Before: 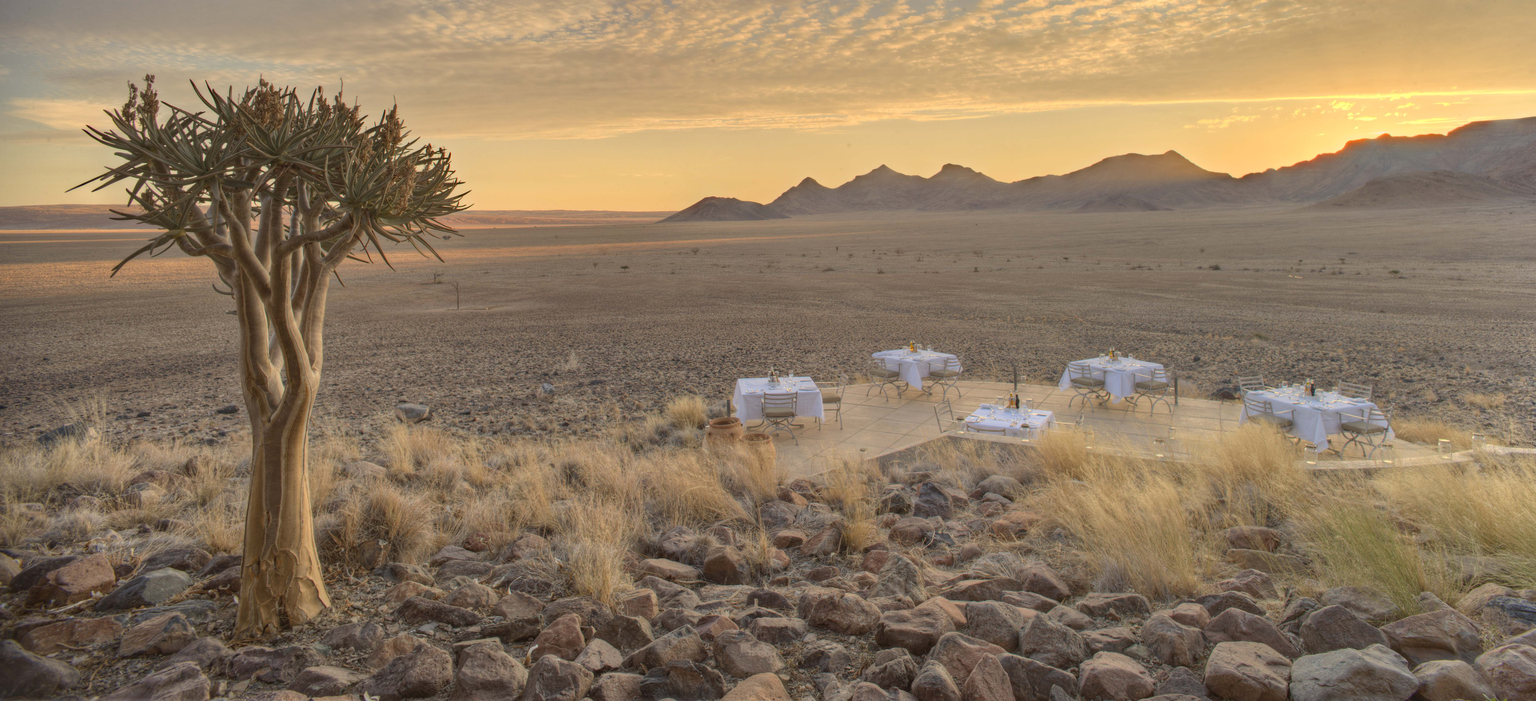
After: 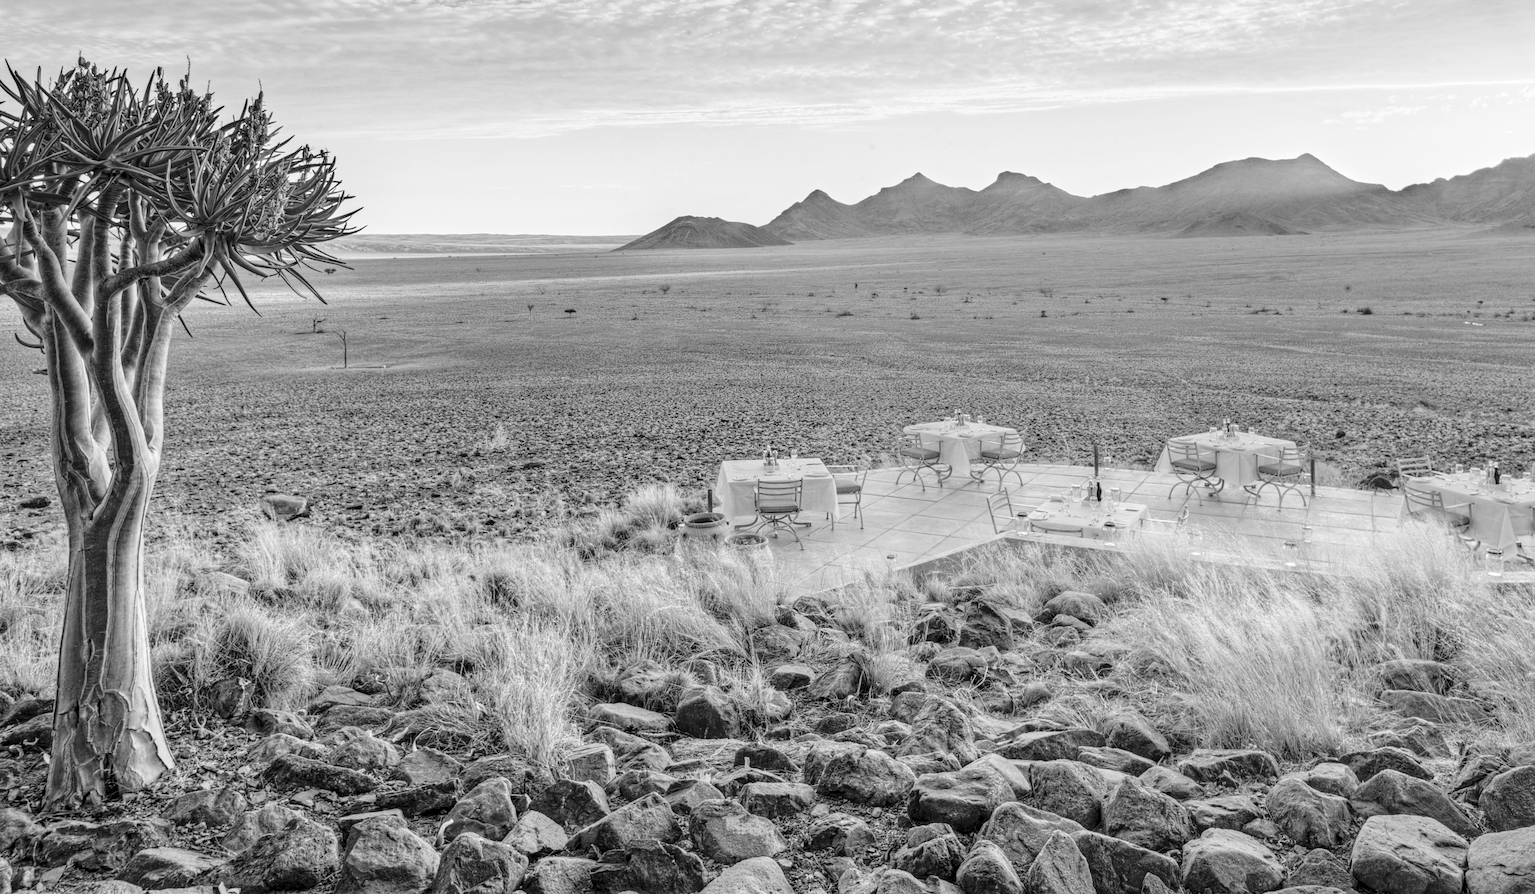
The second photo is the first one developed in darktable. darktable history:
crop and rotate: left 13.15%, top 5.251%, right 12.609%
contrast equalizer: octaves 7, y [[0.502, 0.517, 0.543, 0.576, 0.611, 0.631], [0.5 ×6], [0.5 ×6], [0 ×6], [0 ×6]]
base curve: curves: ch0 [(0, 0) (0.032, 0.037) (0.105, 0.228) (0.435, 0.76) (0.856, 0.983) (1, 1)], preserve colors none
local contrast: detail 130%
monochrome: a 26.22, b 42.67, size 0.8
contrast brightness saturation: contrast 0.04, saturation 0.16
white balance: red 0.925, blue 1.046
